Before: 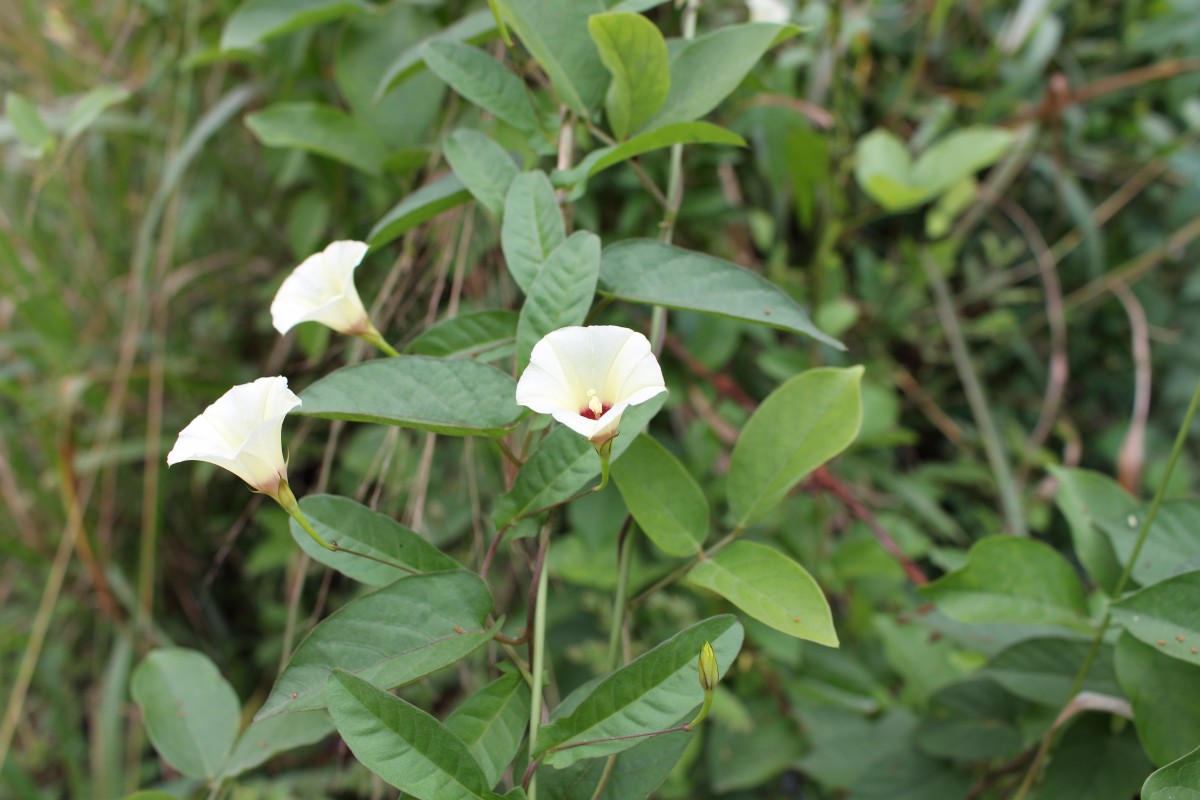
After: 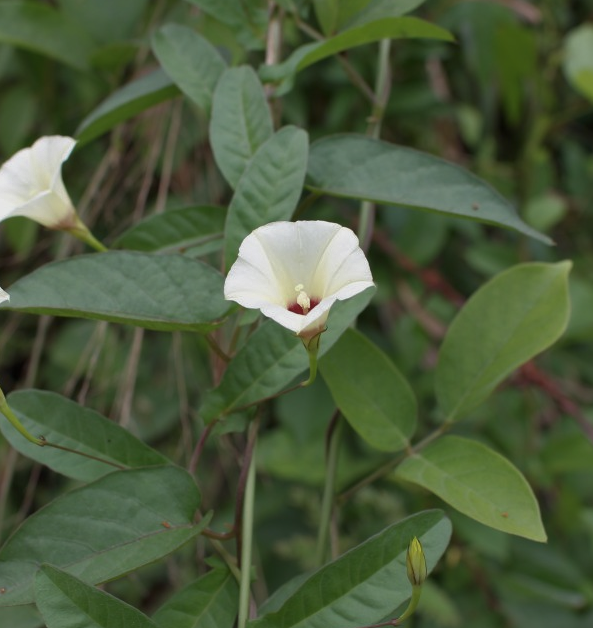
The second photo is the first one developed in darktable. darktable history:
crop and rotate: angle 0.02°, left 24.353%, top 13.219%, right 26.156%, bottom 8.224%
tone curve: curves: ch0 [(0, 0) (0.91, 0.76) (0.997, 0.913)], color space Lab, linked channels, preserve colors none
